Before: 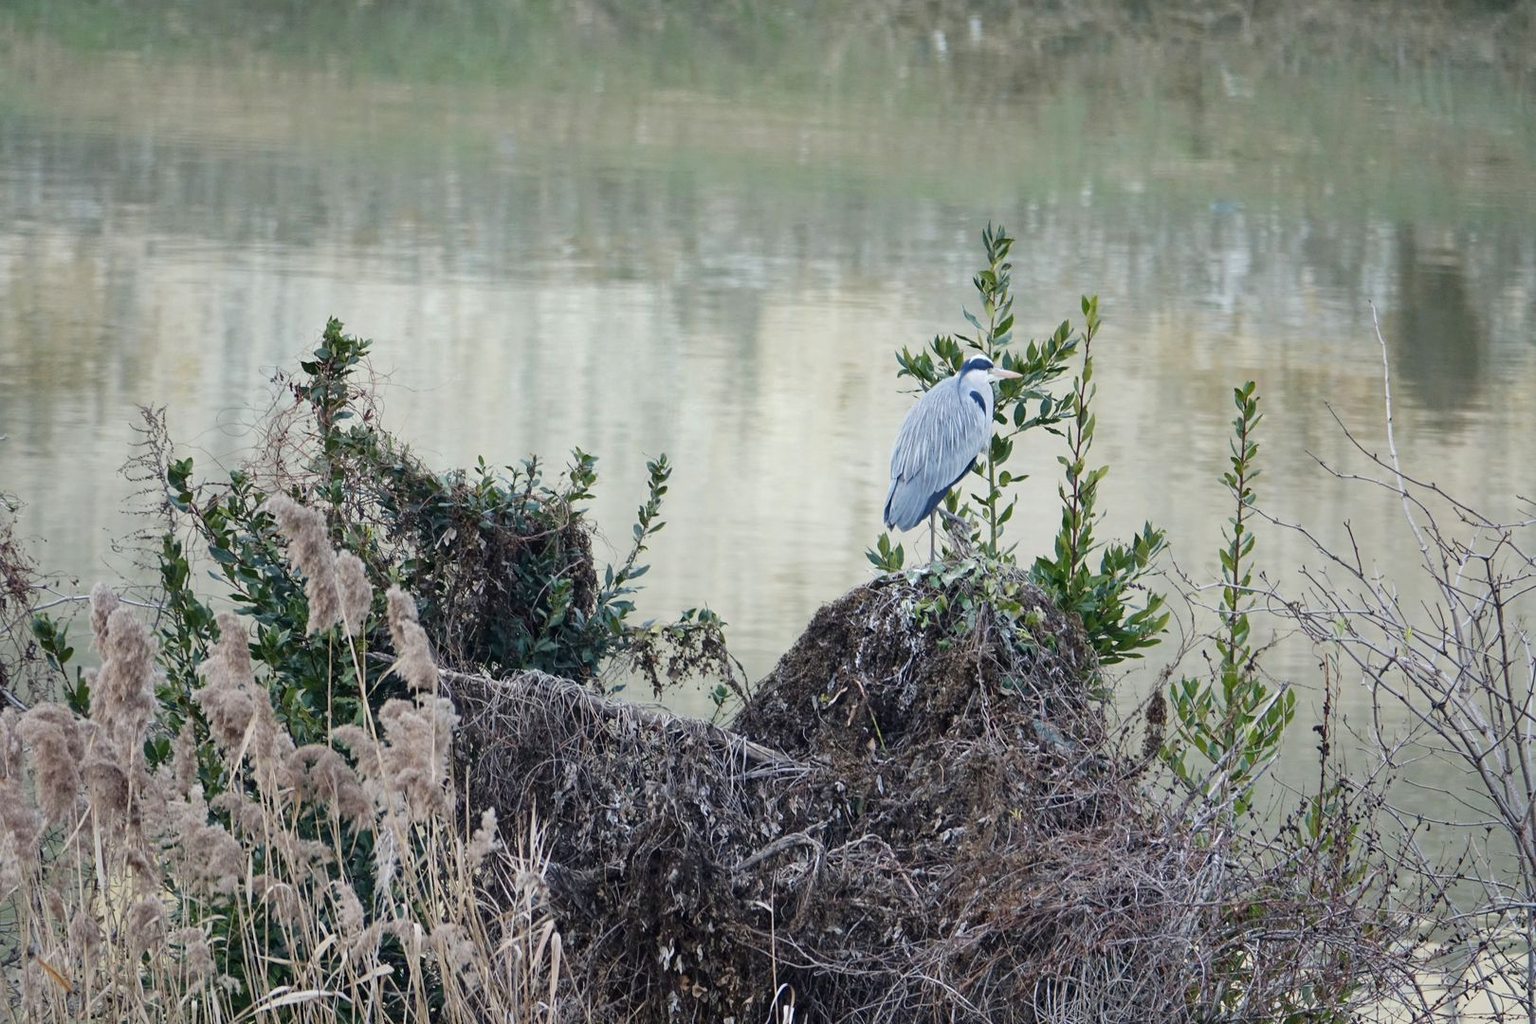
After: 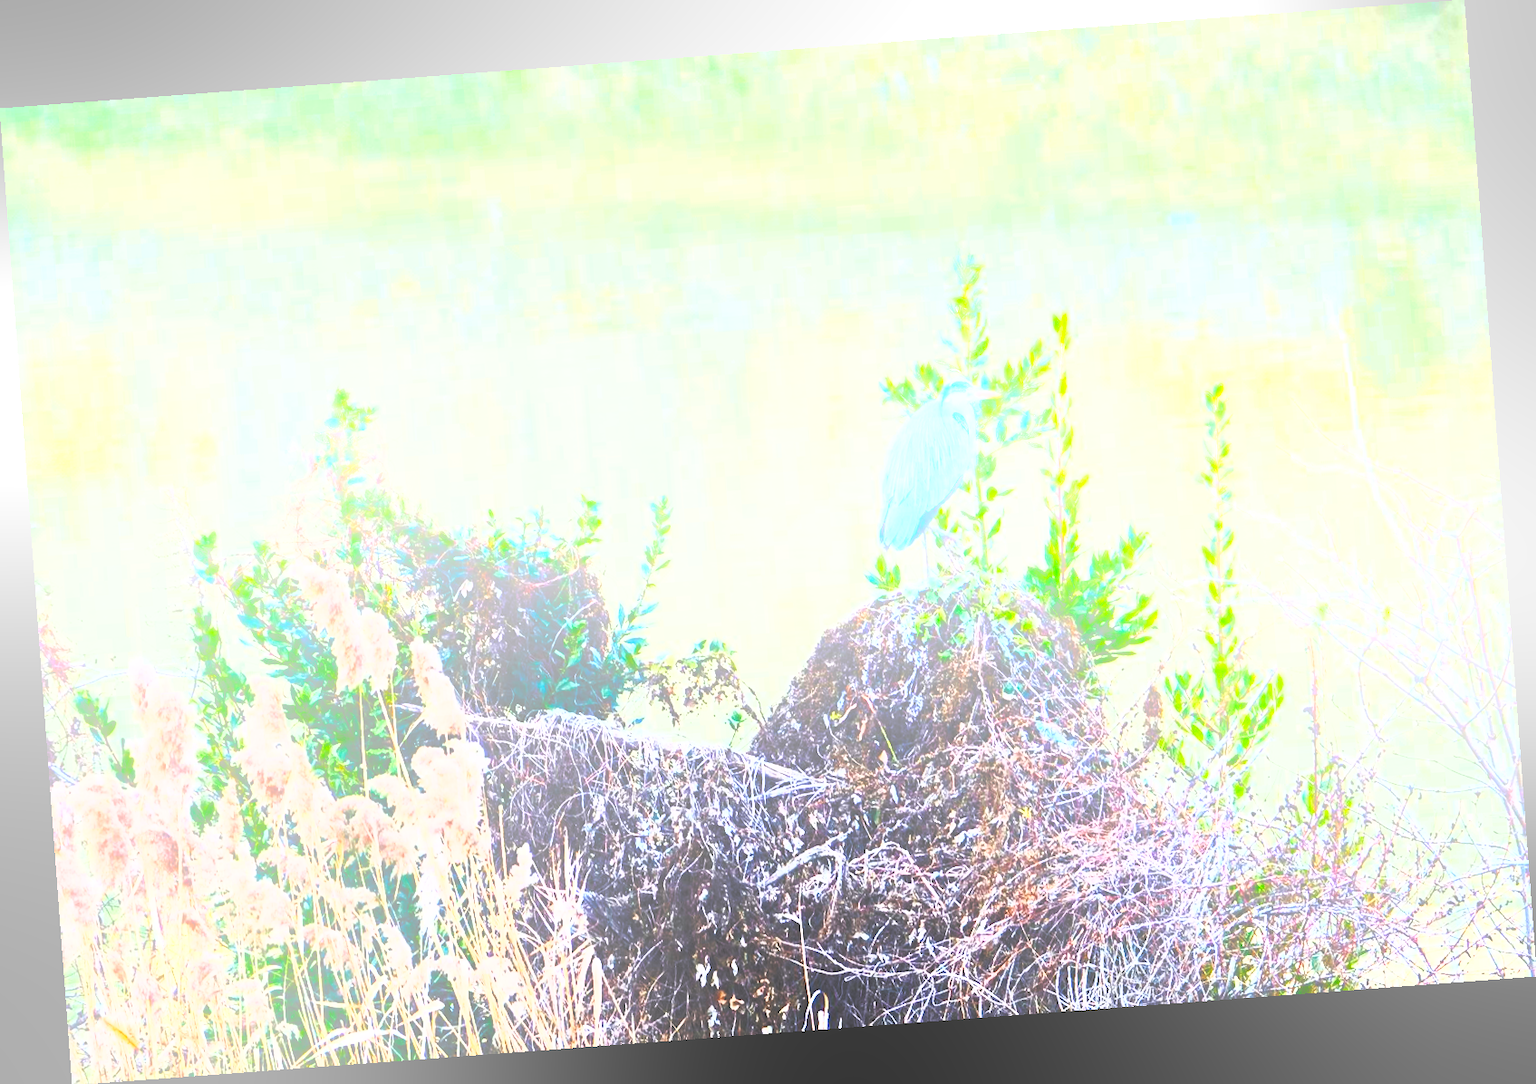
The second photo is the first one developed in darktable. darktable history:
rotate and perspective: rotation -4.25°, automatic cropping off
contrast brightness saturation: contrast 1, brightness 1, saturation 1
base curve: curves: ch0 [(0, 0) (0.036, 0.025) (0.121, 0.166) (0.206, 0.329) (0.605, 0.79) (1, 1)], preserve colors none
bloom: size 40%
